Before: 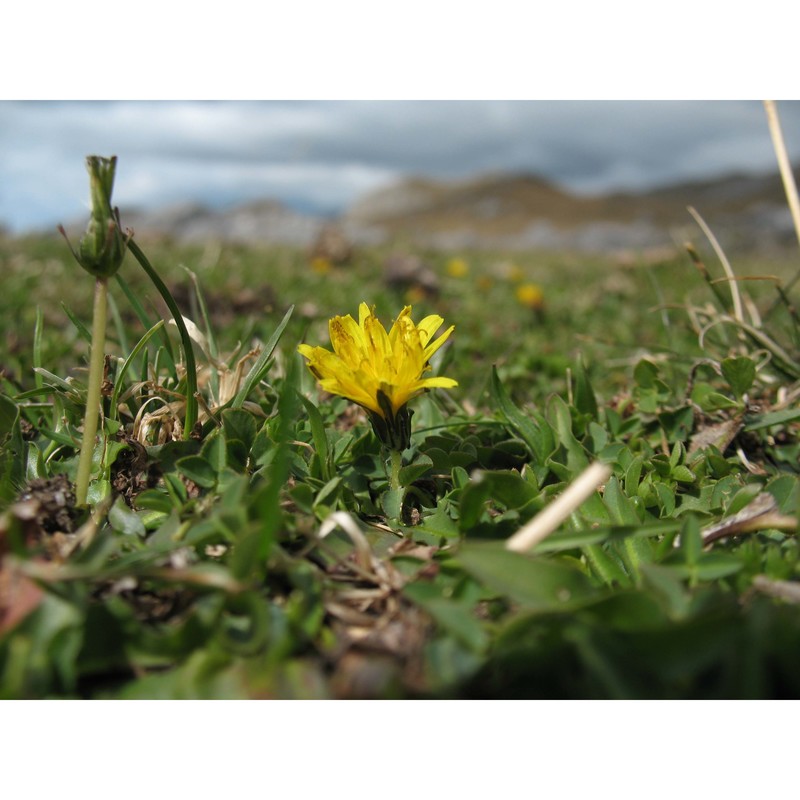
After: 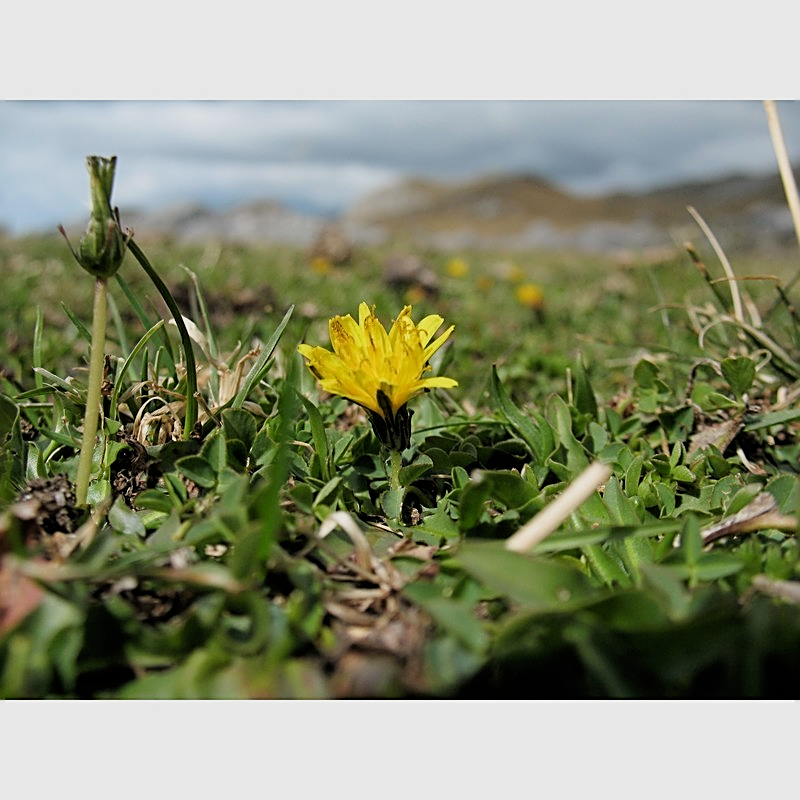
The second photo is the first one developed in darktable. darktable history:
sharpen: amount 0.74
exposure: black level correction 0.001, exposure 0.299 EV, compensate highlight preservation false
filmic rgb: black relative exposure -7.94 EV, white relative exposure 4.2 EV, hardness 4.09, latitude 51.52%, contrast 1.011, shadows ↔ highlights balance 5.54%
